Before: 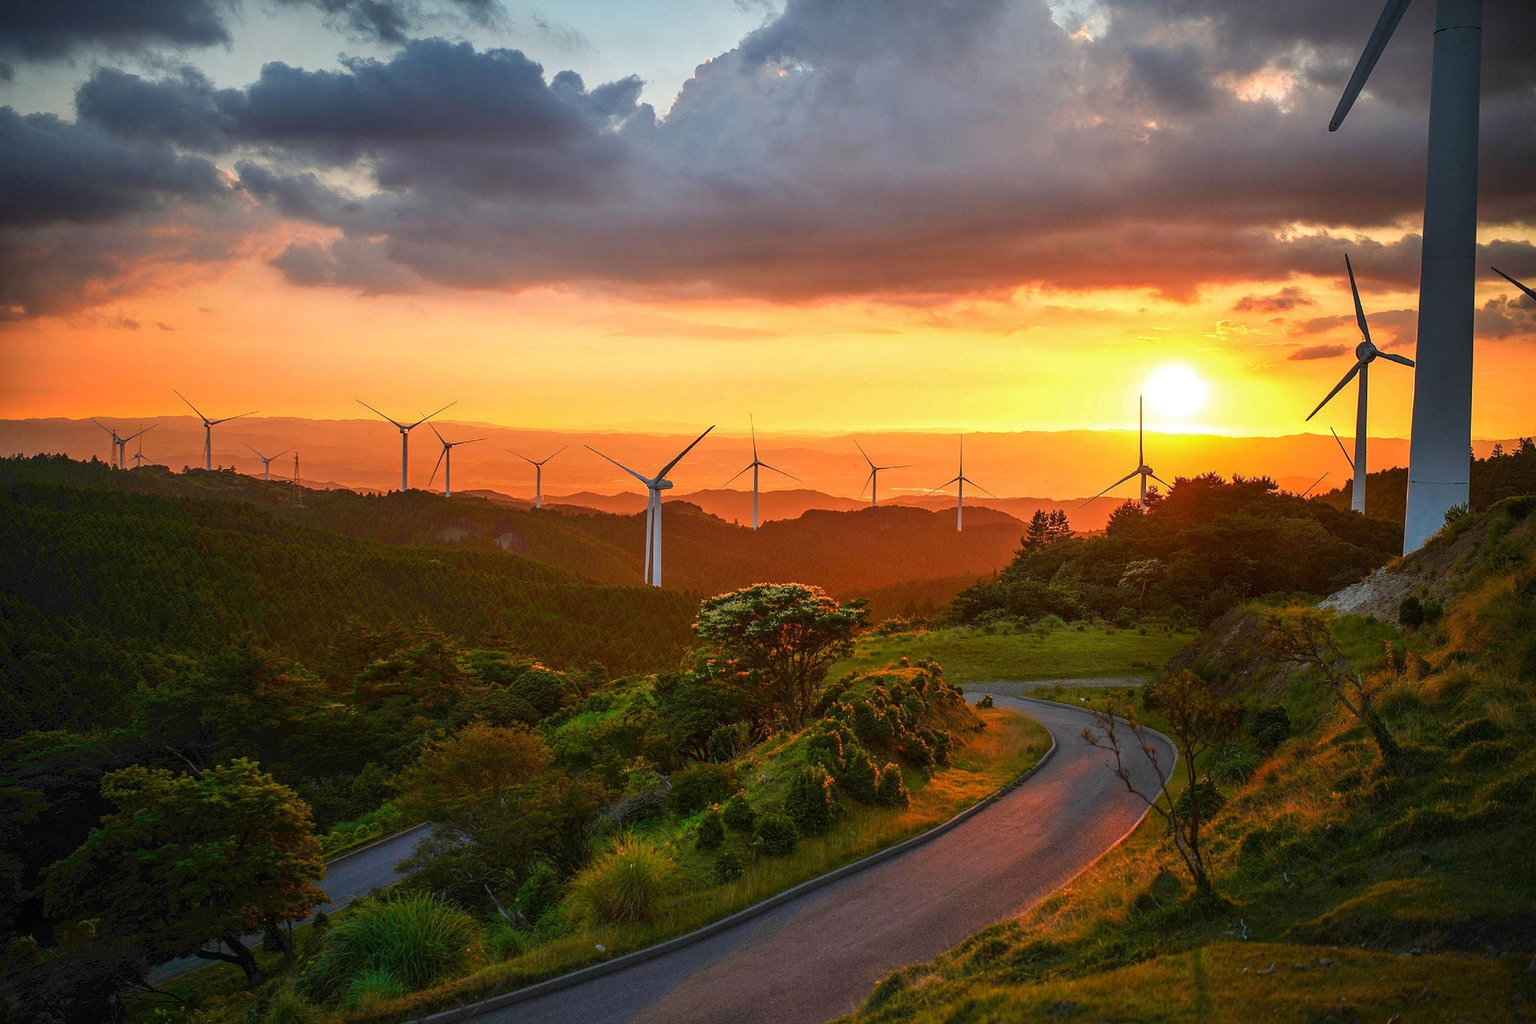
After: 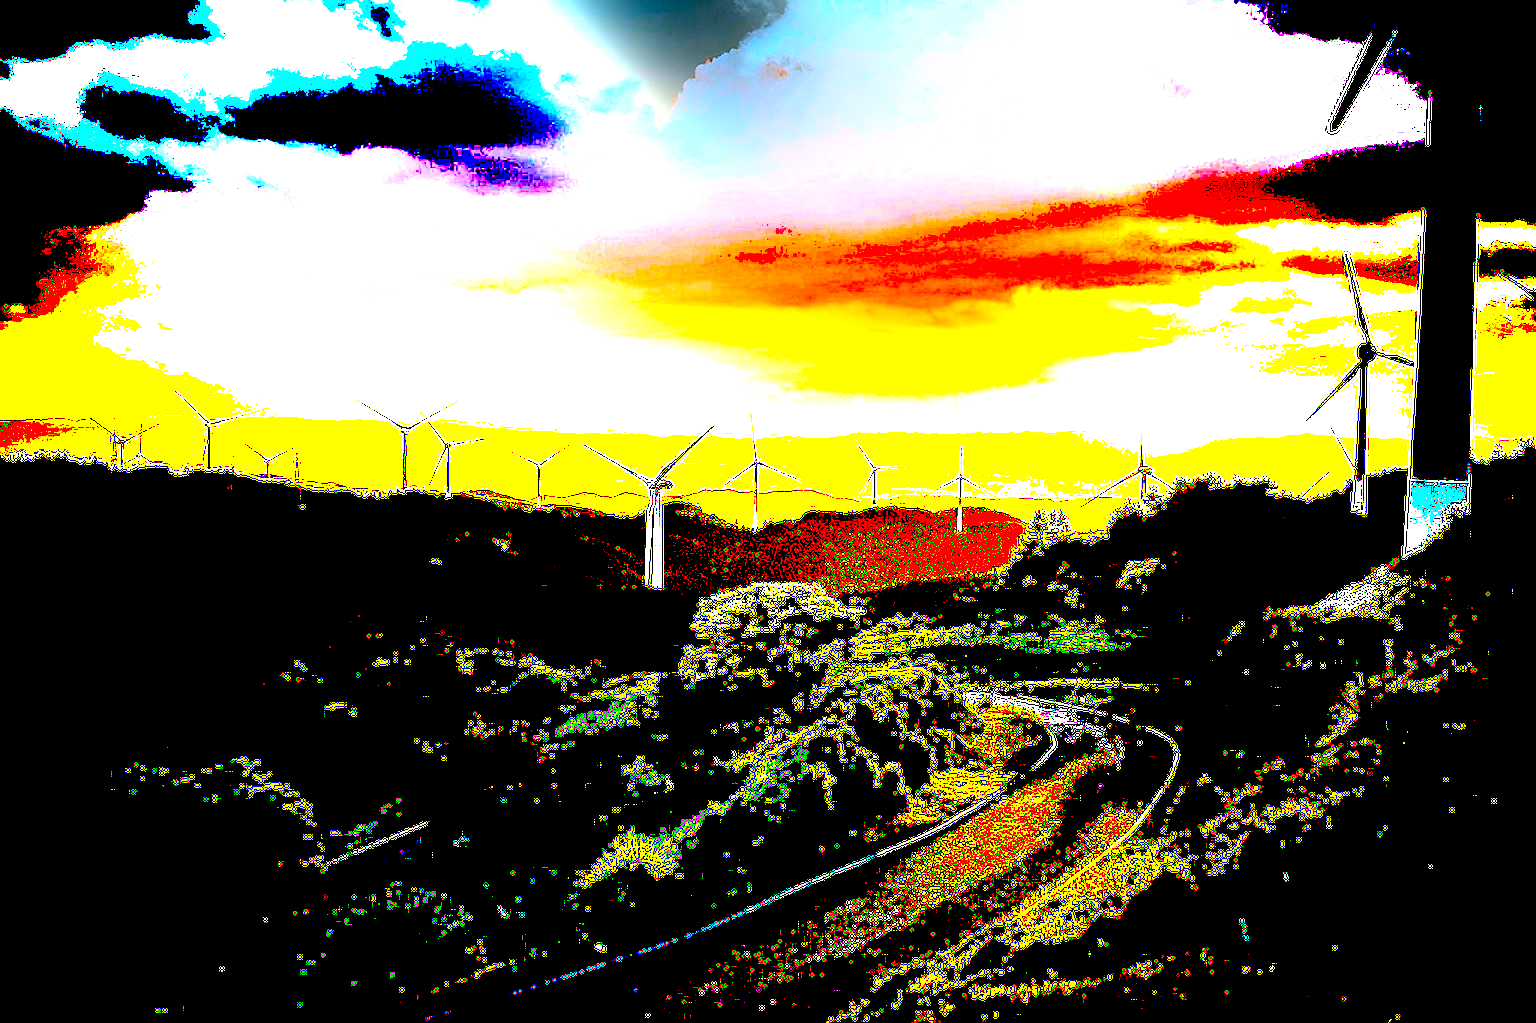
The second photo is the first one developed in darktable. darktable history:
tone equalizer: -8 EV 0.086 EV
exposure: black level correction 0.099, exposure 3.016 EV, compensate highlight preservation false
sharpen: on, module defaults
shadows and highlights: radius 127.43, shadows 30.28, highlights -31.06, low approximation 0.01, soften with gaussian
